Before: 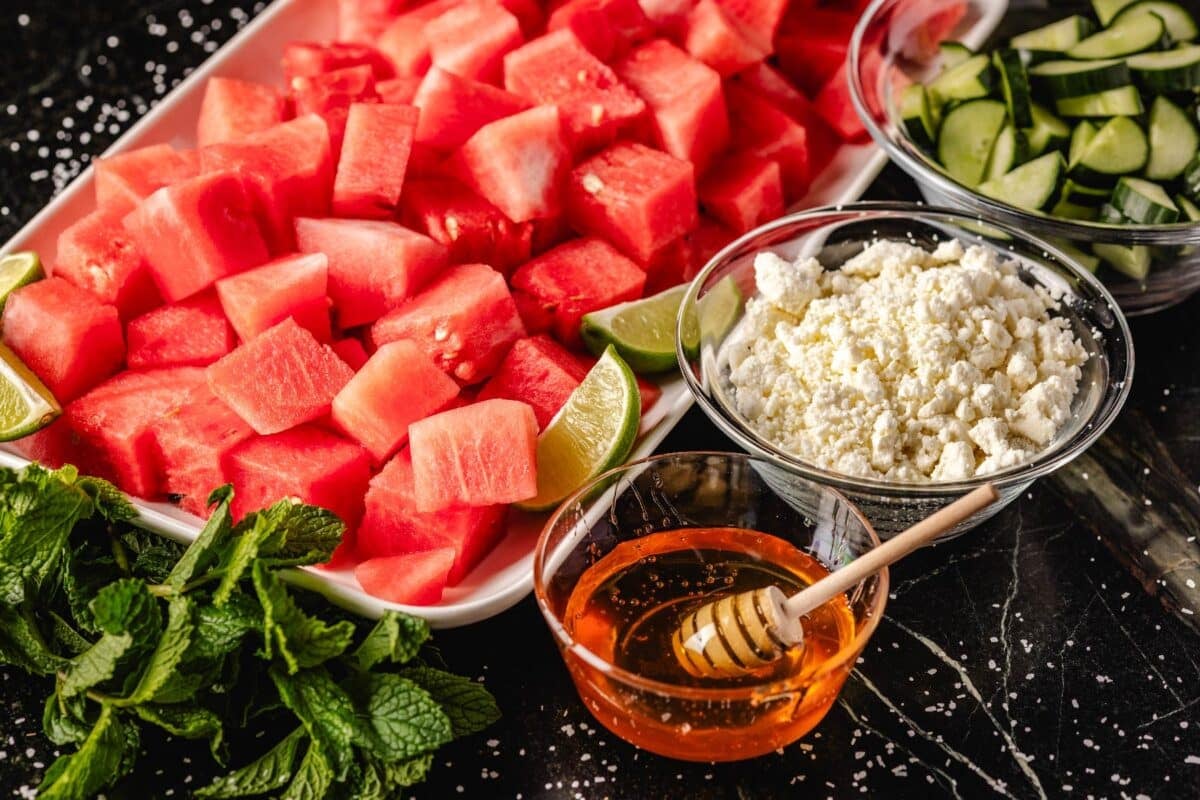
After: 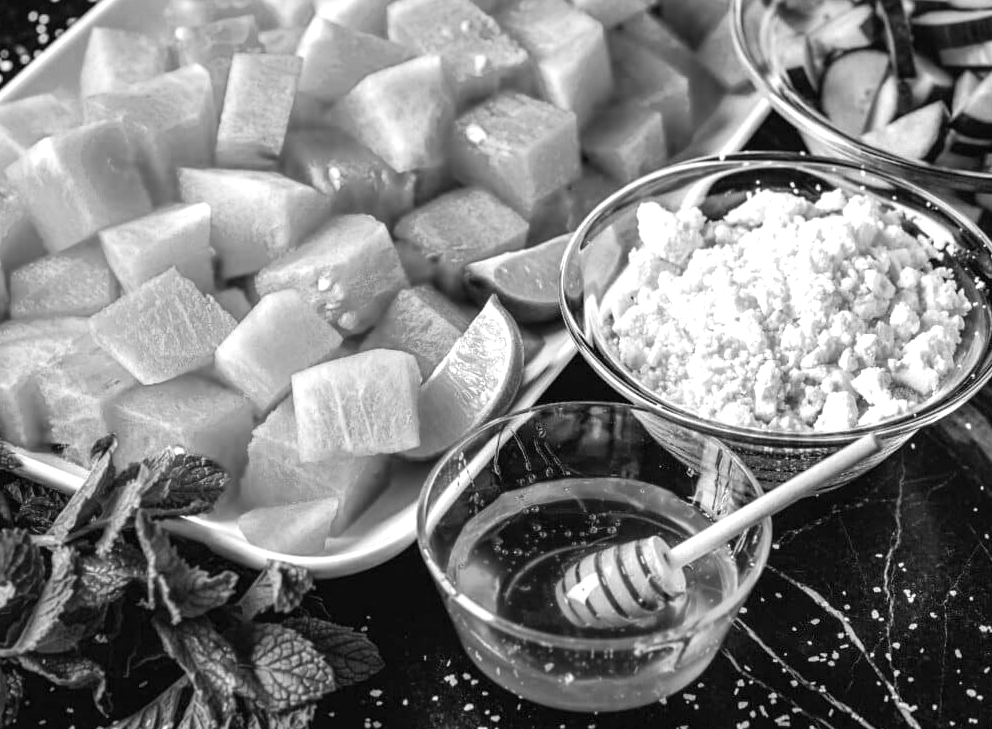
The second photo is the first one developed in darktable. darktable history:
exposure: exposure 0.812 EV, compensate highlight preservation false
crop: left 9.762%, top 6.268%, right 6.917%, bottom 2.518%
color calibration: output gray [0.28, 0.41, 0.31, 0], illuminant same as pipeline (D50), adaptation XYZ, x 0.347, y 0.358, temperature 5007.25 K
color zones: curves: ch0 [(0.018, 0.548) (0.197, 0.654) (0.425, 0.447) (0.605, 0.658) (0.732, 0.579)]; ch1 [(0.105, 0.531) (0.224, 0.531) (0.386, 0.39) (0.618, 0.456) (0.732, 0.456) (0.956, 0.421)]; ch2 [(0.039, 0.583) (0.215, 0.465) (0.399, 0.544) (0.465, 0.548) (0.614, 0.447) (0.724, 0.43) (0.882, 0.623) (0.956, 0.632)]
